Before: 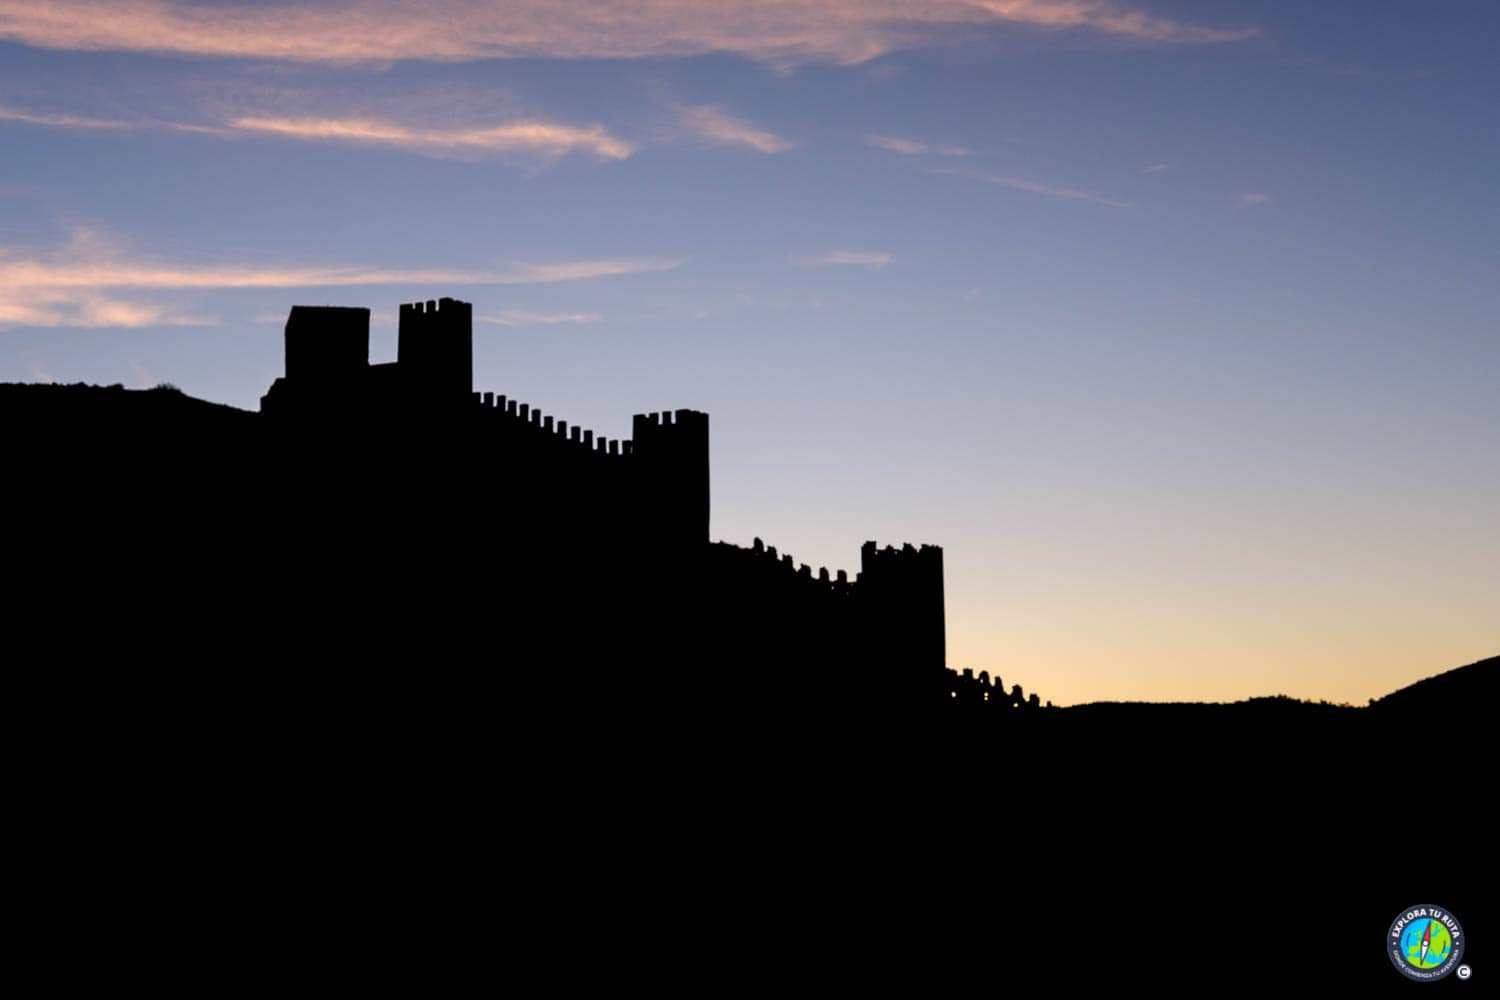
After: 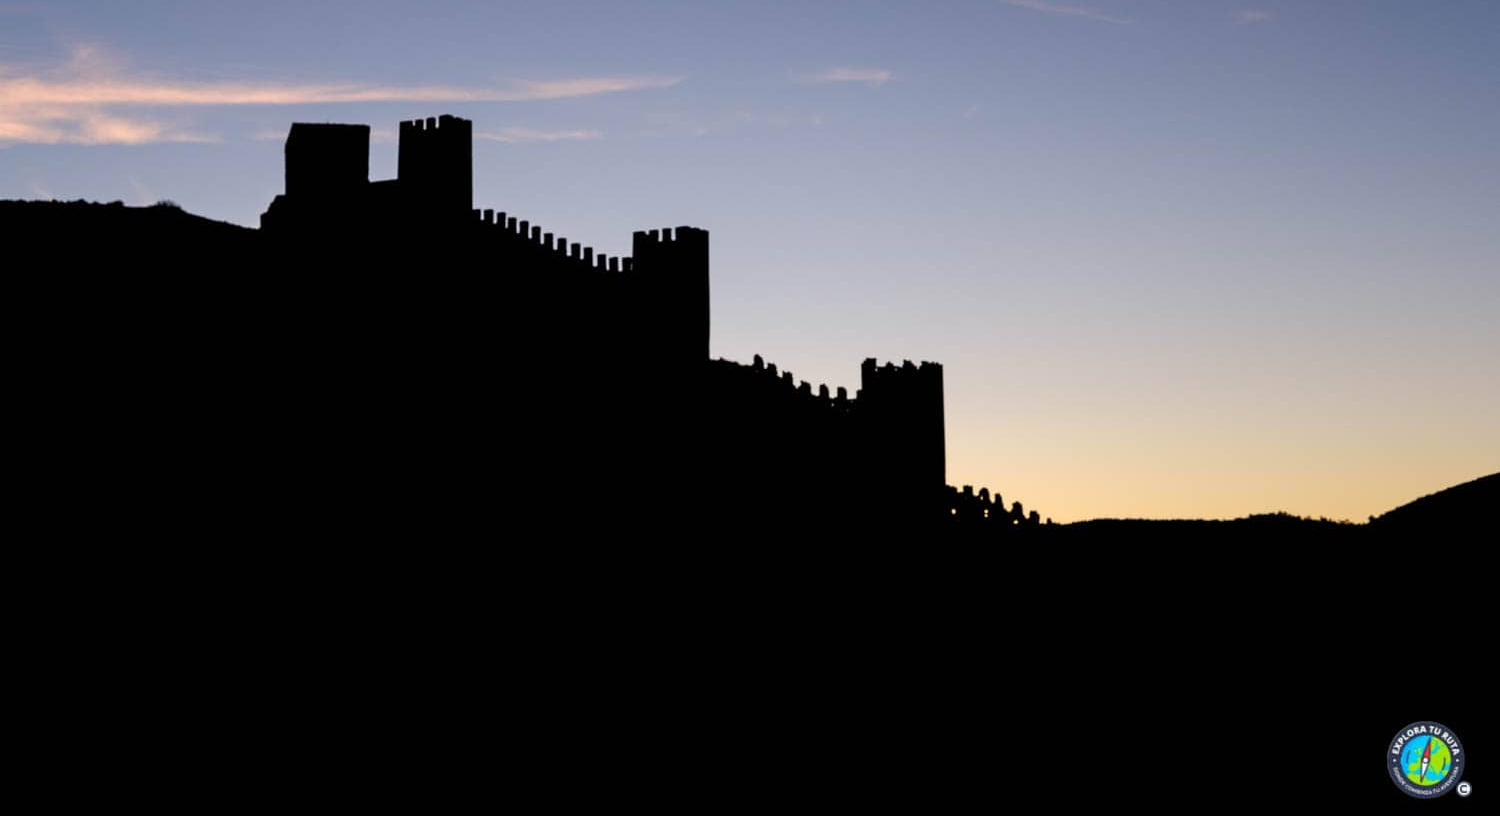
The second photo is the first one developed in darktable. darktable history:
crop and rotate: top 18.366%
